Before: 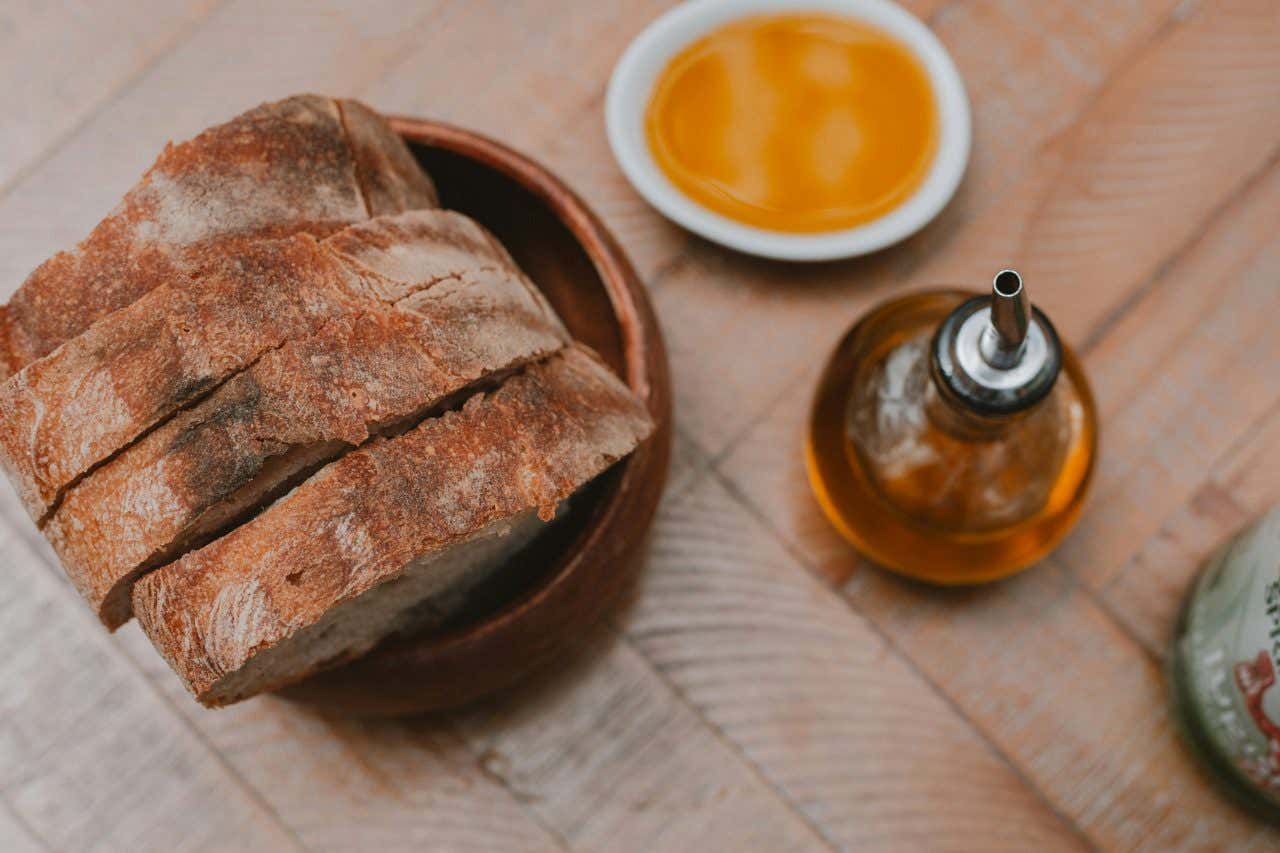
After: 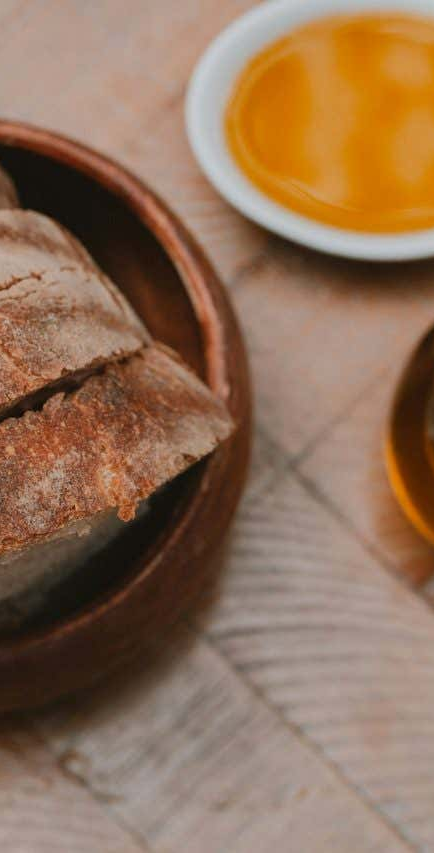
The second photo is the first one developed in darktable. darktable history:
crop: left 32.888%, right 33.184%
